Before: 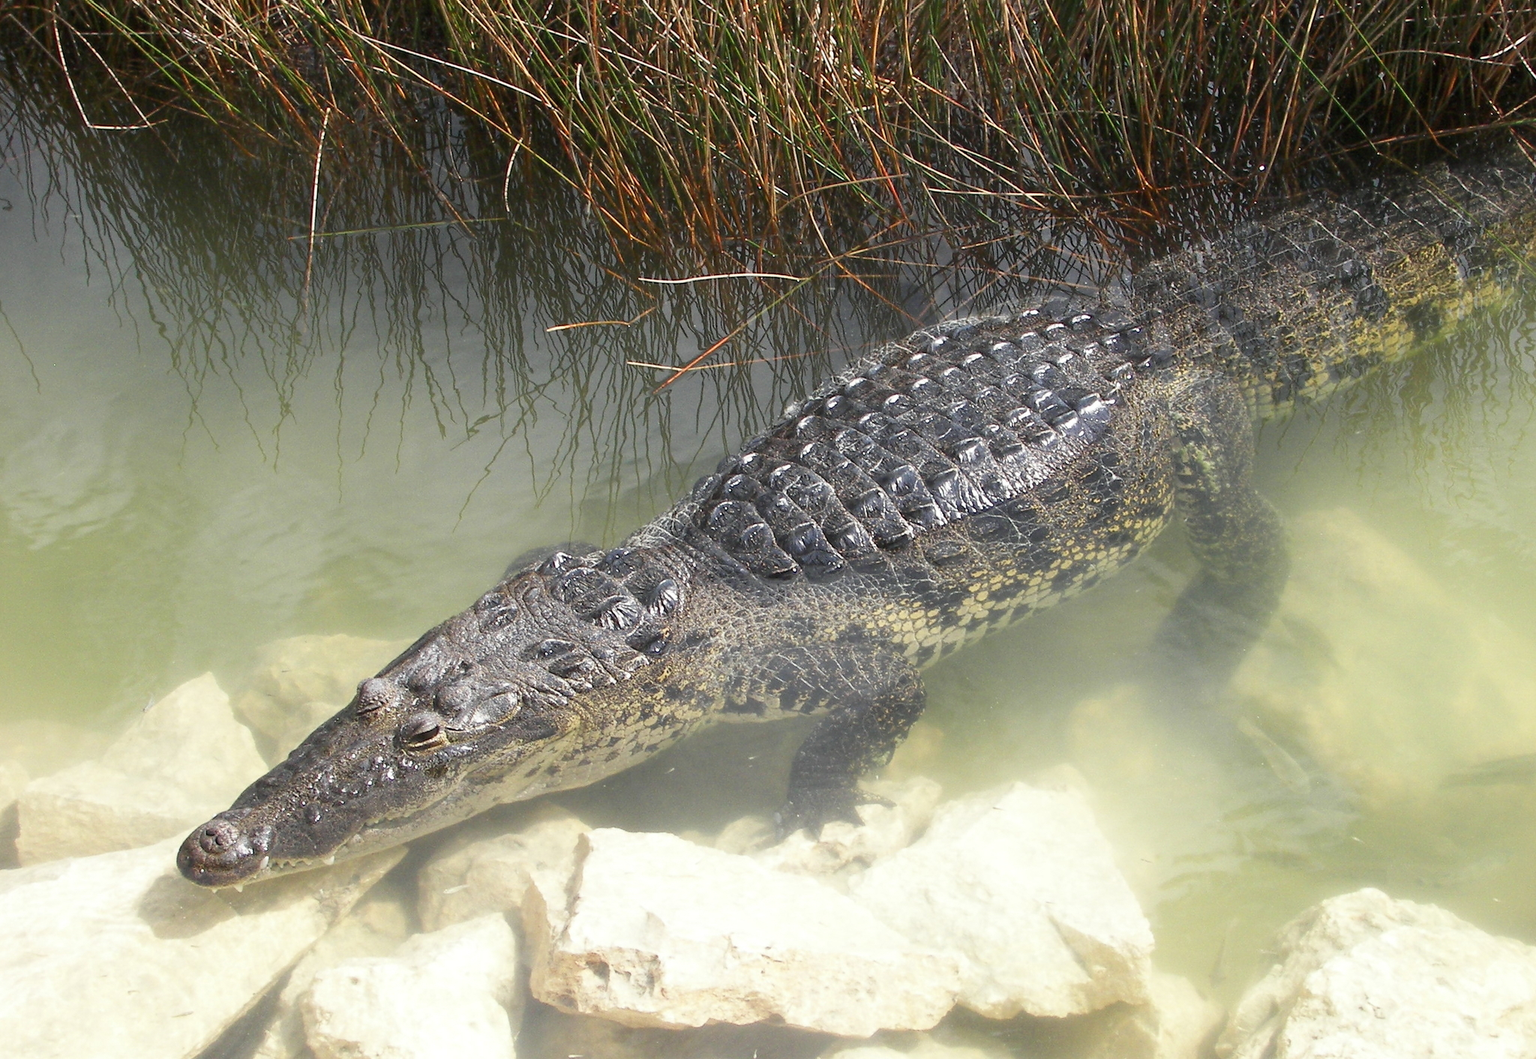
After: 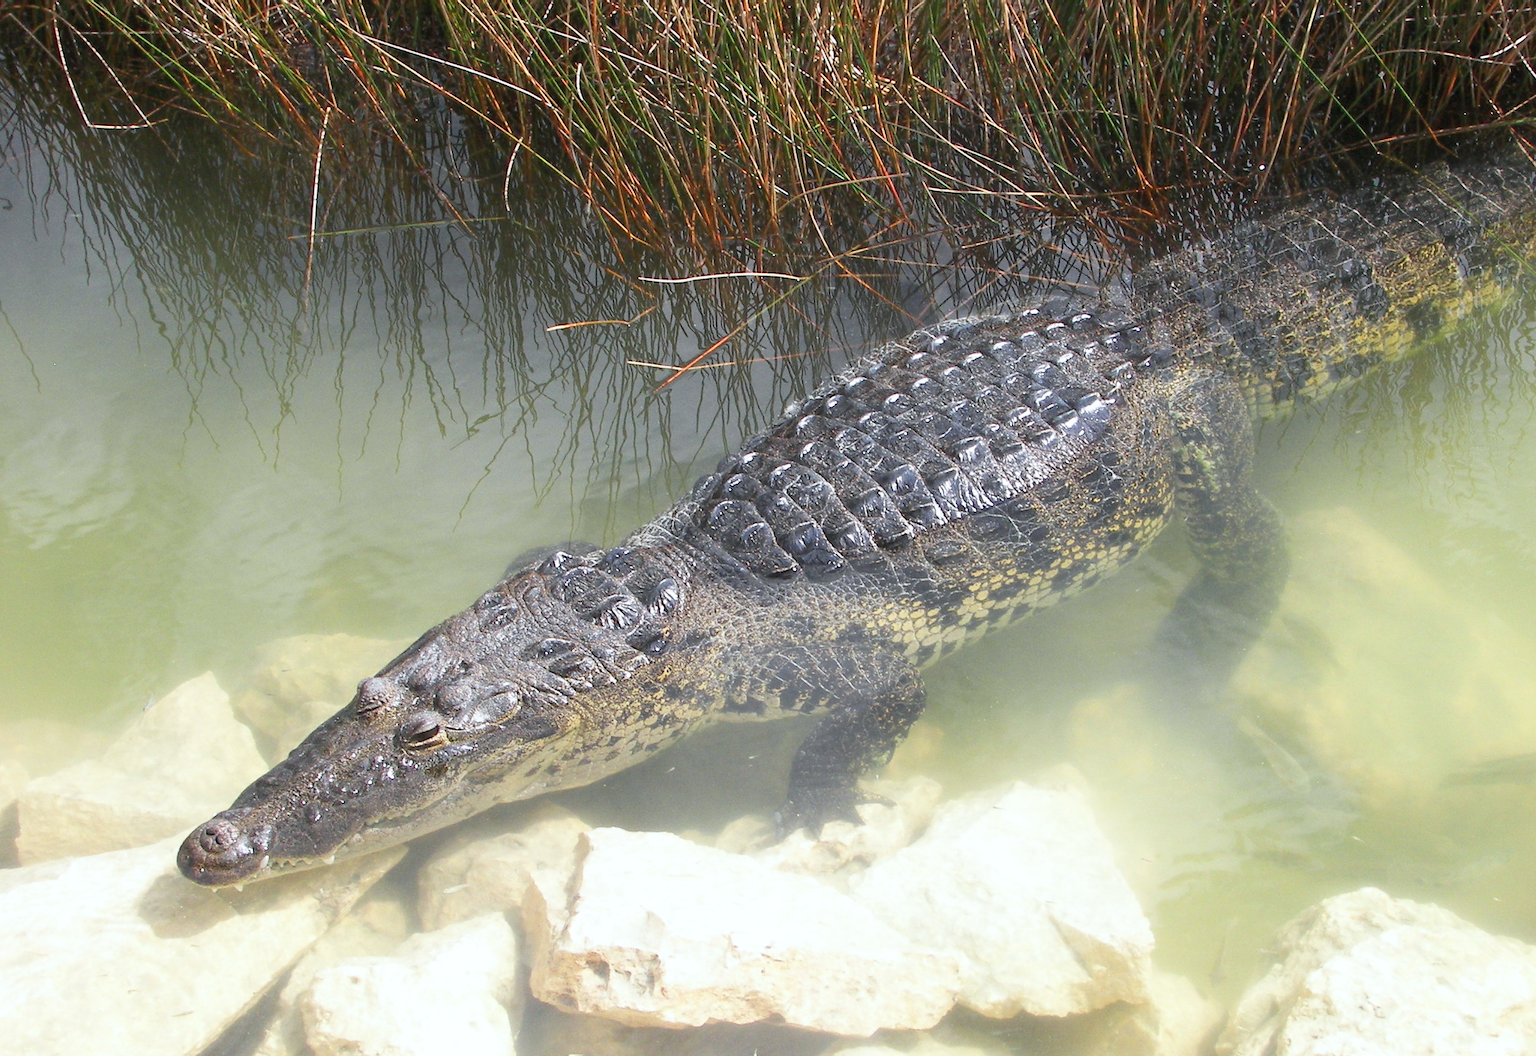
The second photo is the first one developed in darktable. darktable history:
crop: top 0.112%, bottom 0.163%
contrast brightness saturation: contrast 0.072, brightness 0.078, saturation 0.18
color correction: highlights a* -0.125, highlights b* -5.96, shadows a* -0.147, shadows b* -0.101
